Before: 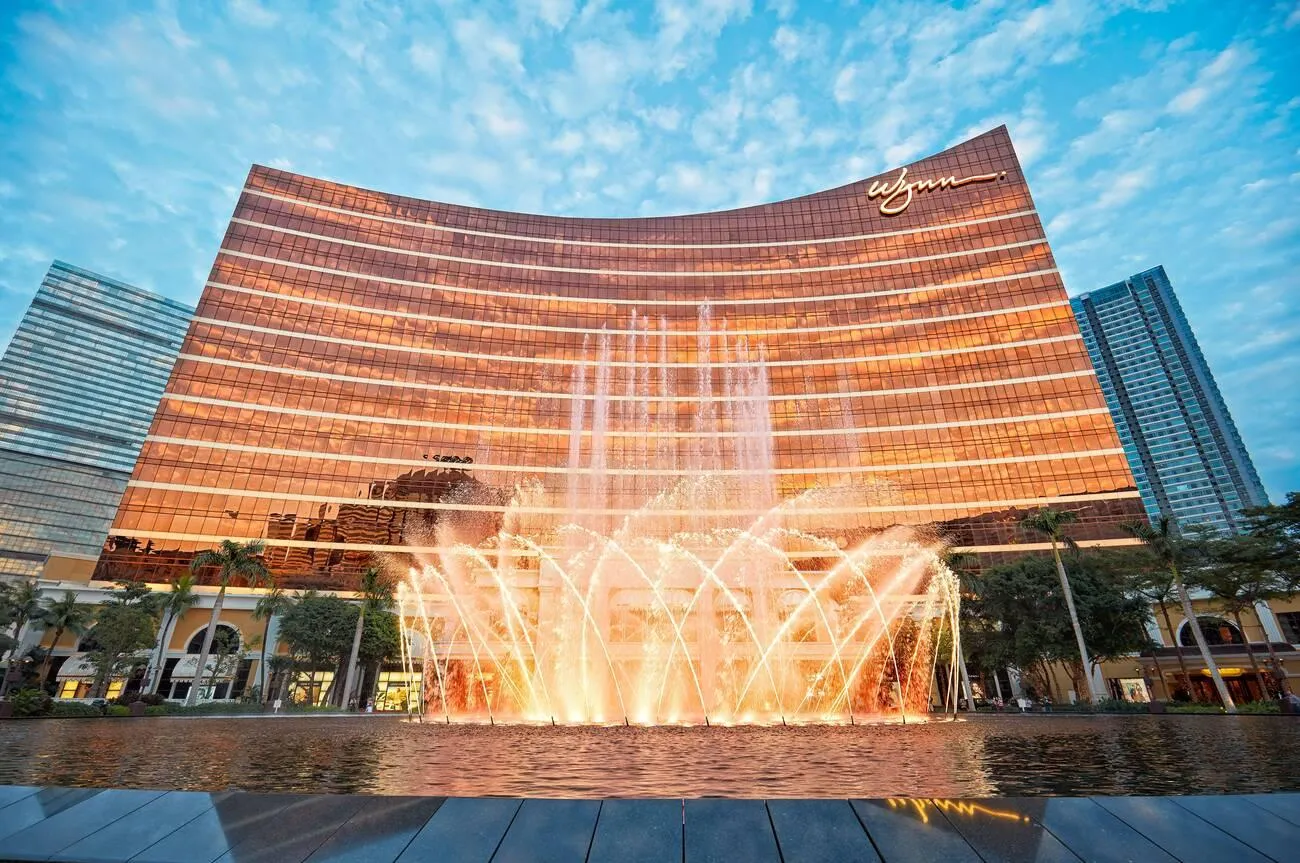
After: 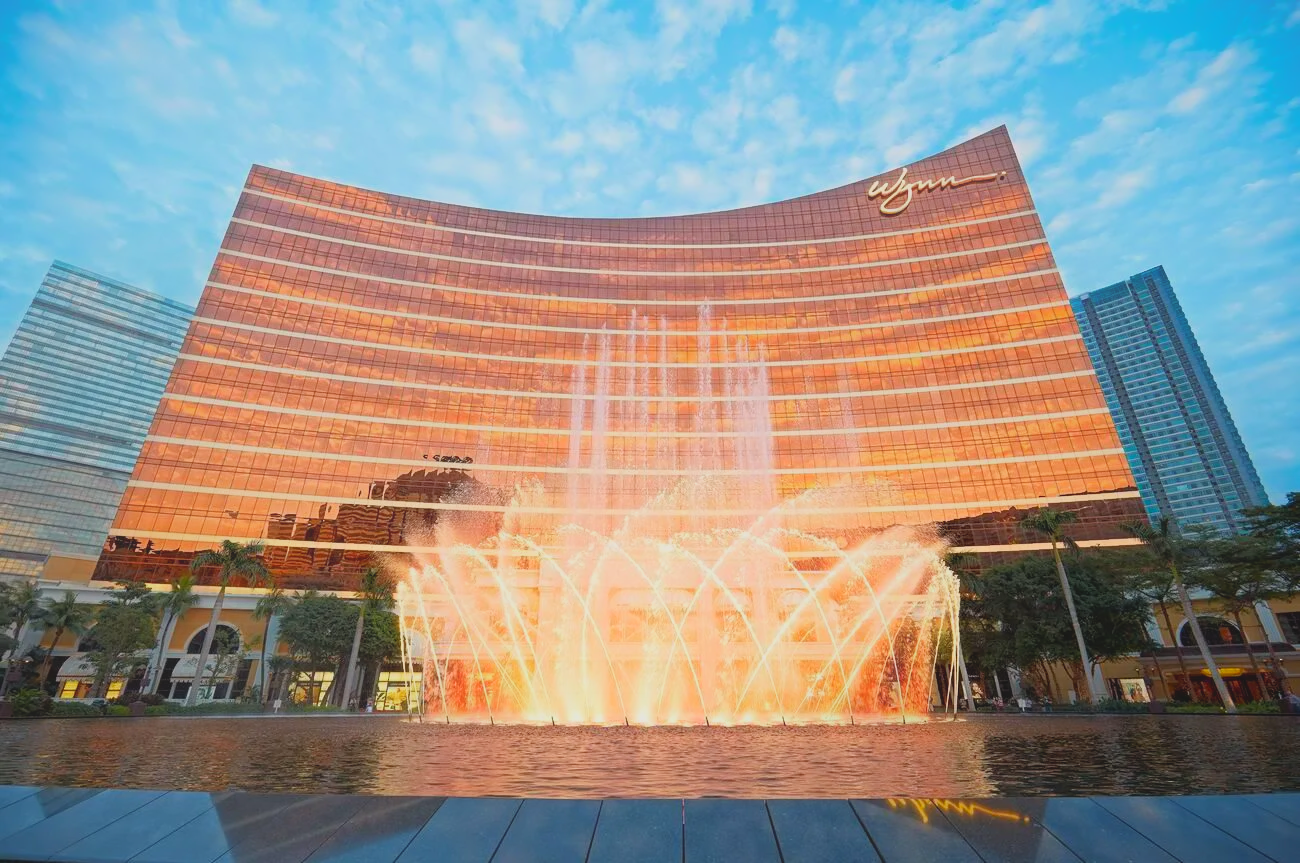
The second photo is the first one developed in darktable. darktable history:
contrast equalizer: y [[0.609, 0.611, 0.615, 0.613, 0.607, 0.603], [0.504, 0.498, 0.496, 0.499, 0.506, 0.516], [0 ×6], [0 ×6], [0 ×6]], mix -0.995
filmic rgb: black relative exposure -14.24 EV, white relative exposure 3.36 EV, hardness 7.95, contrast 0.984, color science v6 (2022)
exposure: exposure 0.202 EV, compensate exposure bias true, compensate highlight preservation false
tone equalizer: on, module defaults
